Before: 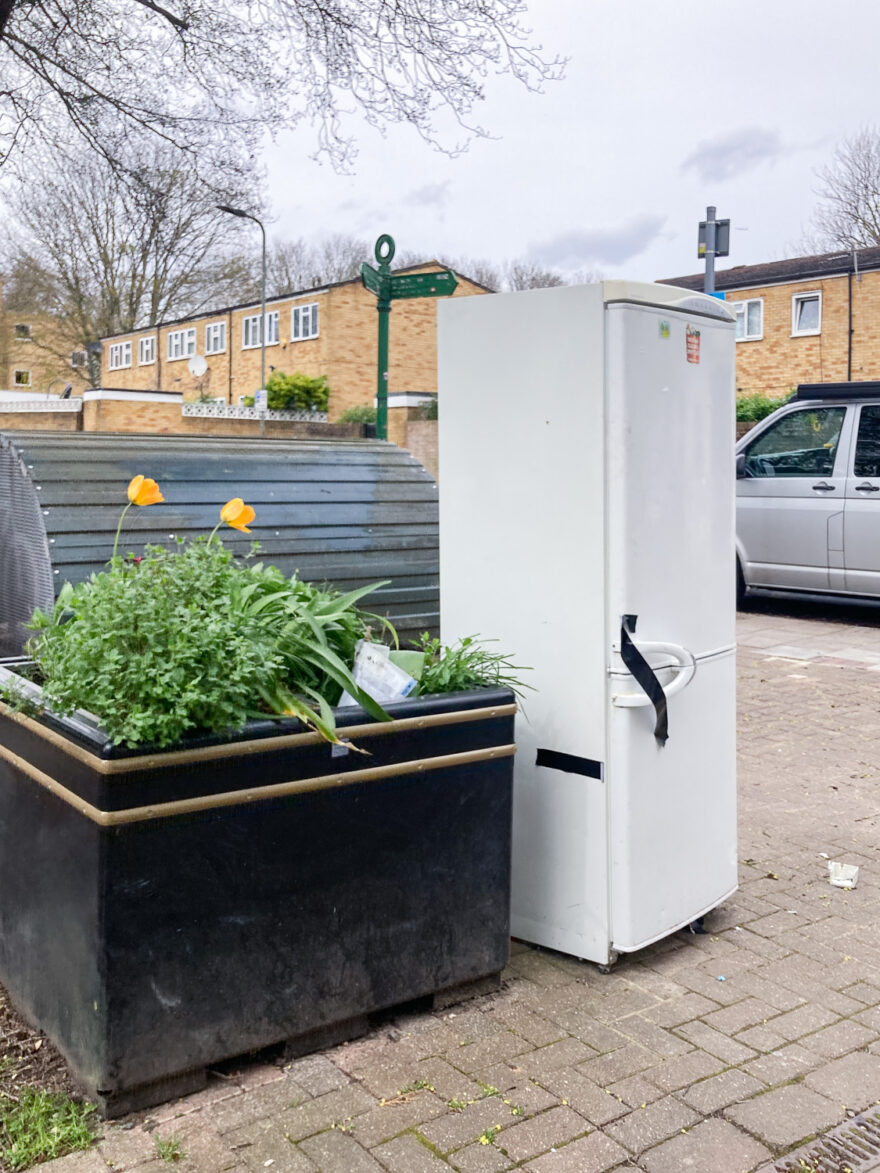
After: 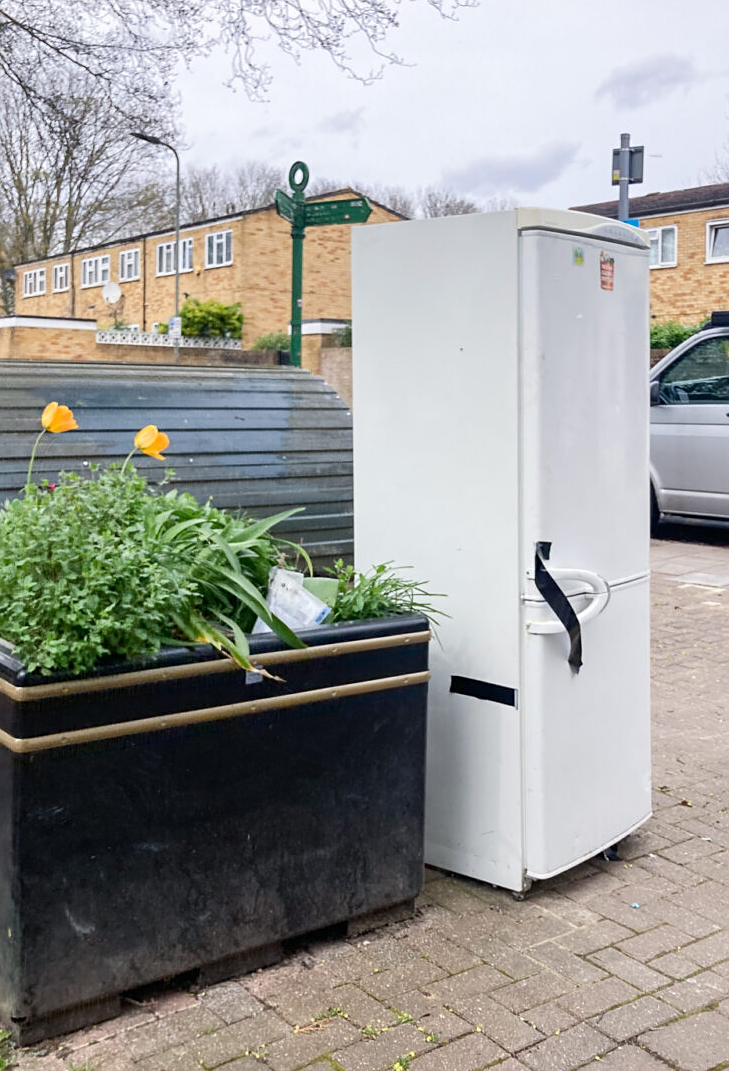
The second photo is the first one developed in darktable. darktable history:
sharpen: amount 0.2
crop: left 9.816%, top 6.256%, right 7.298%, bottom 2.374%
